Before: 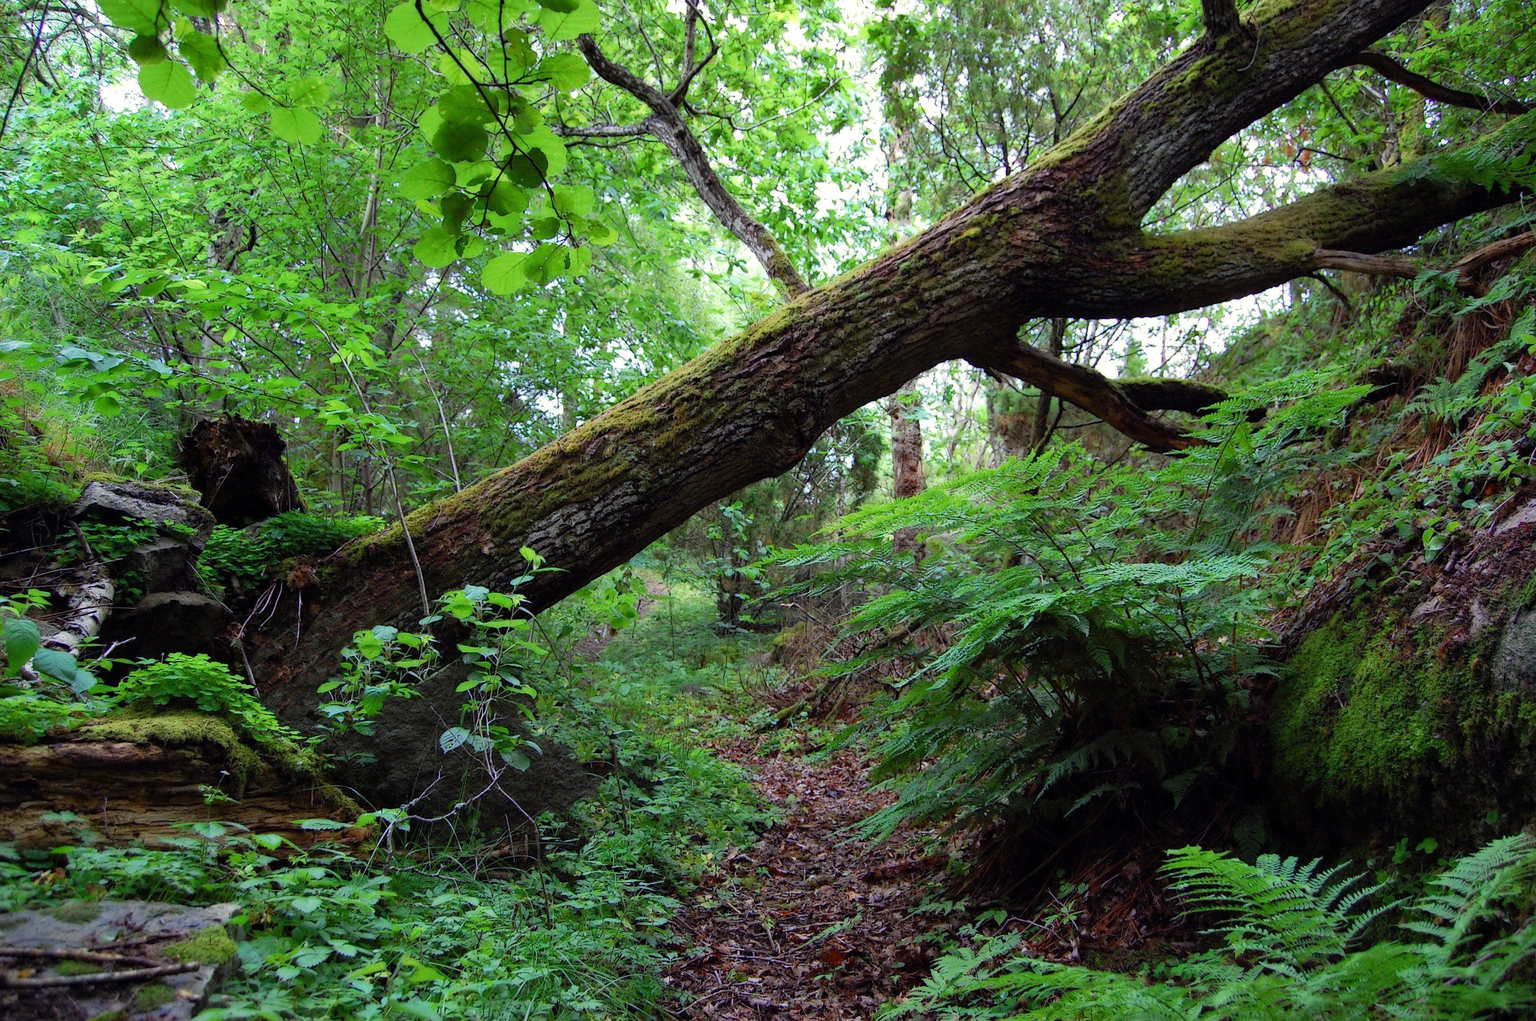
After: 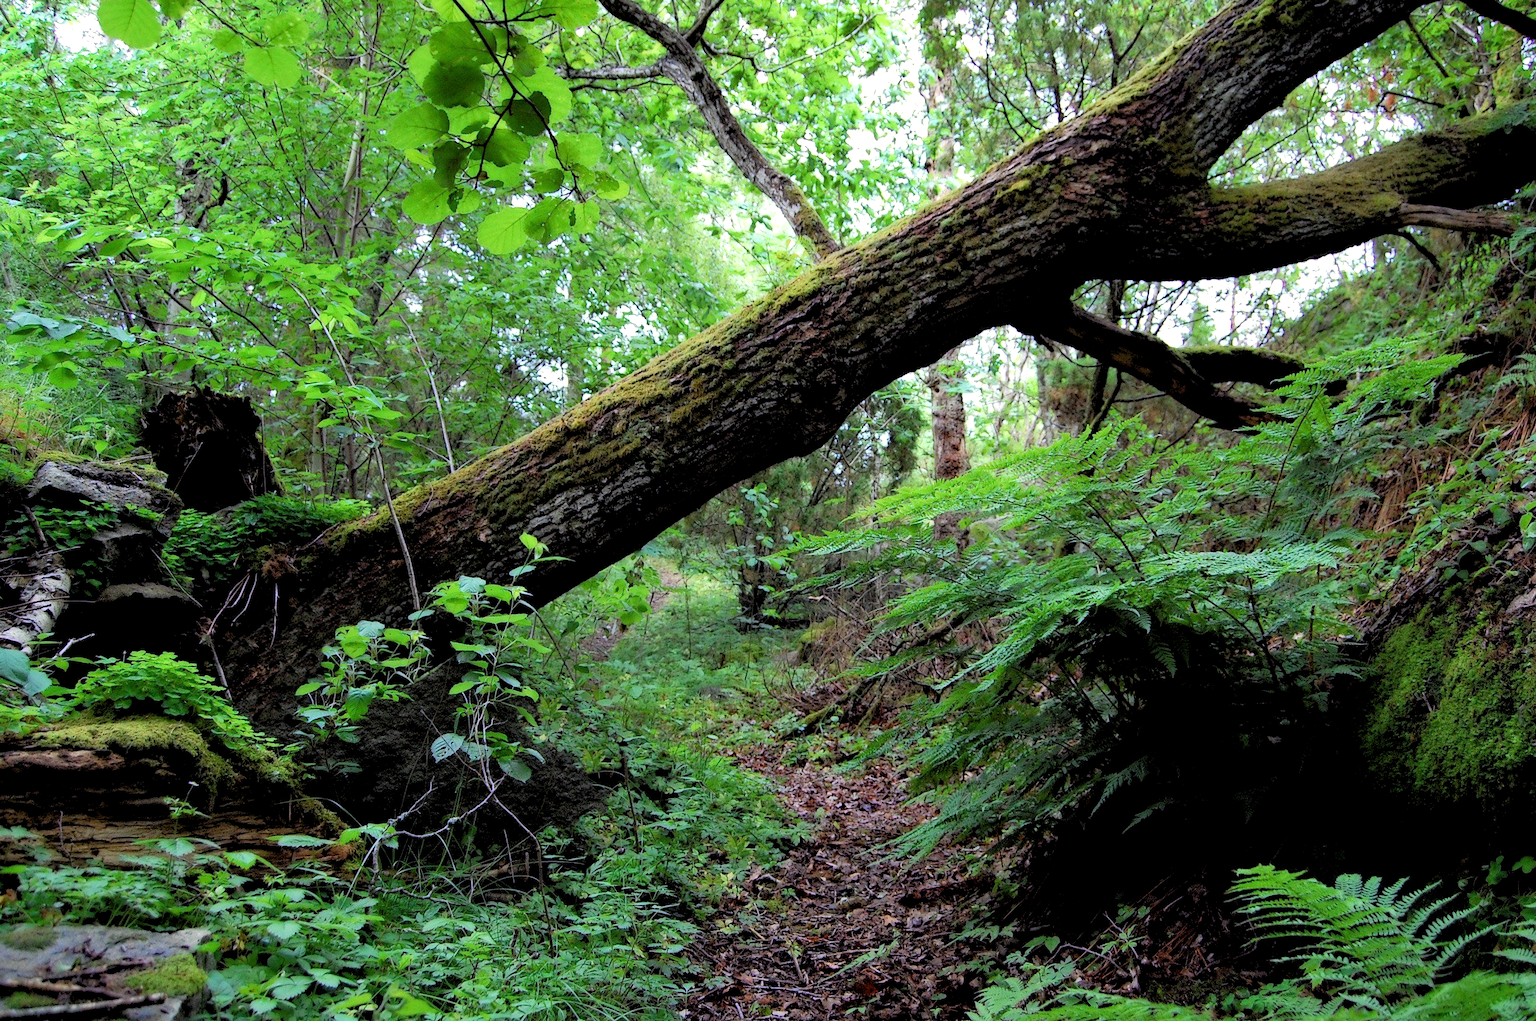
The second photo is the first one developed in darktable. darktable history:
rgb levels: levels [[0.013, 0.434, 0.89], [0, 0.5, 1], [0, 0.5, 1]]
crop: left 3.305%, top 6.436%, right 6.389%, bottom 3.258%
